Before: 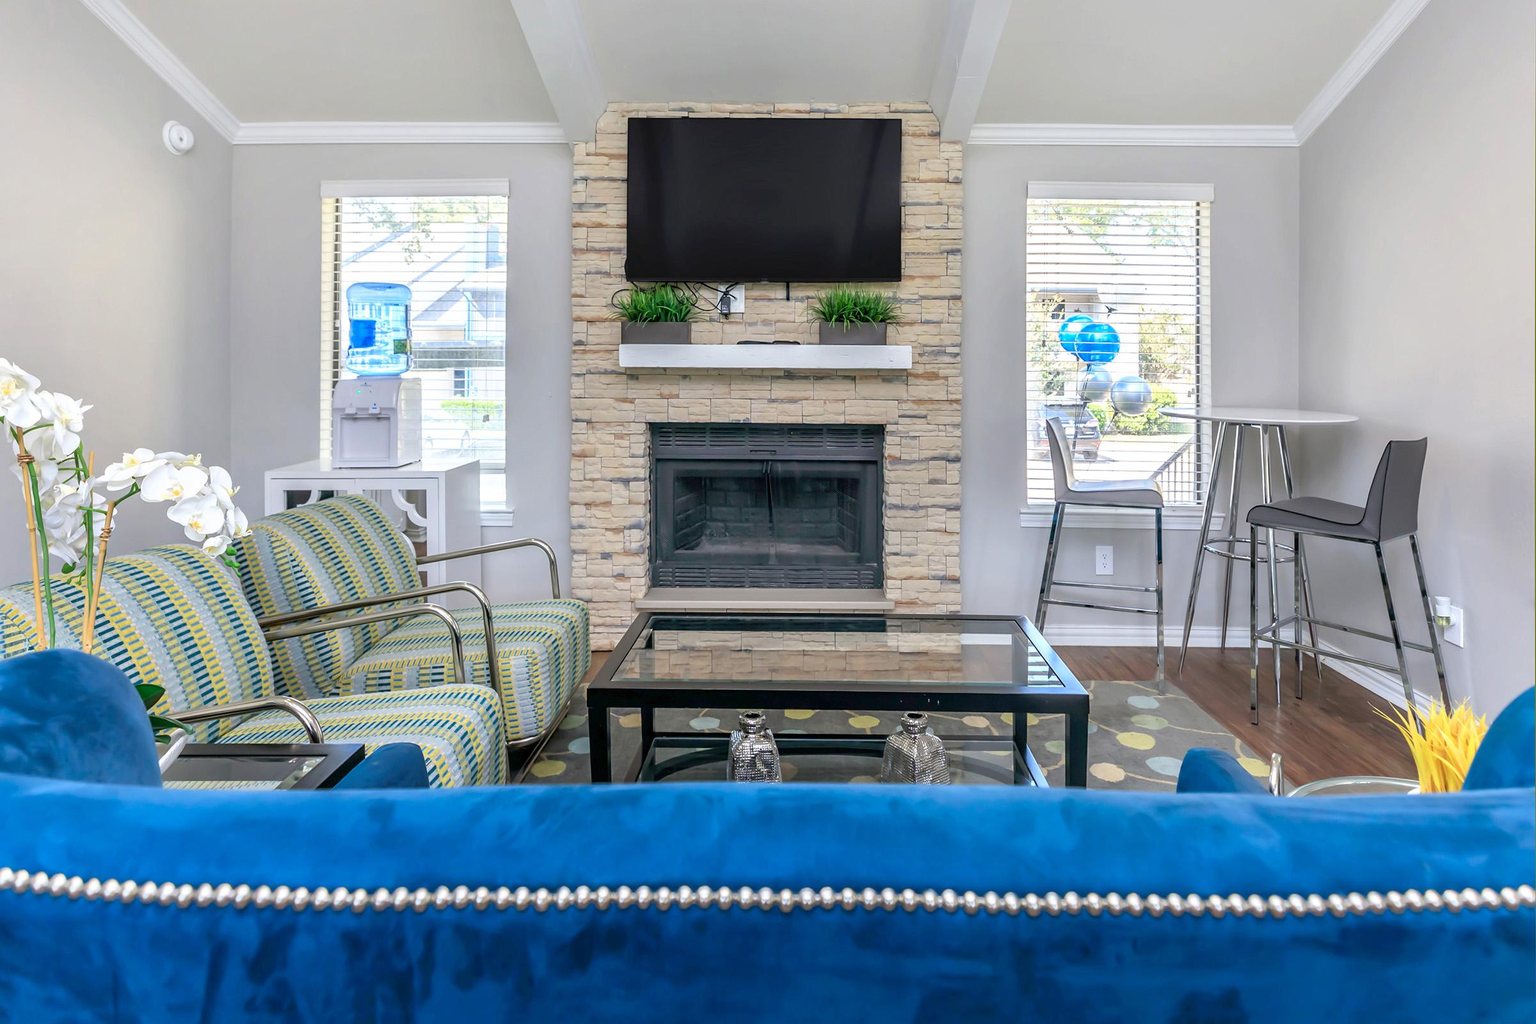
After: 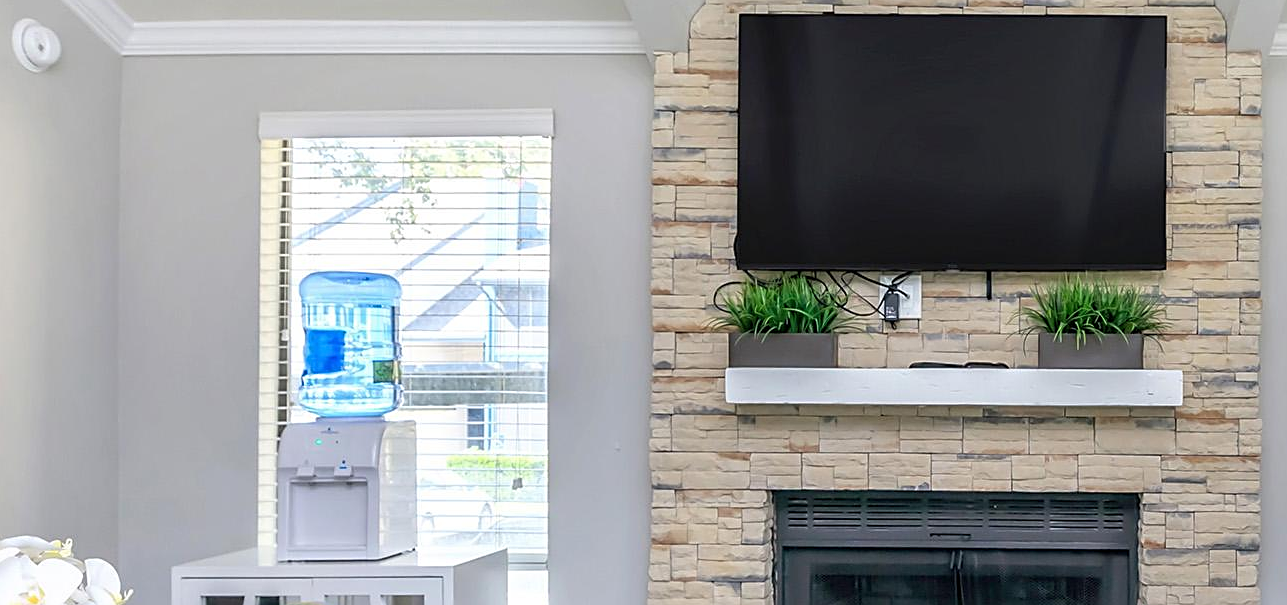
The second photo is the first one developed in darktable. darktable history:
crop: left 10.121%, top 10.631%, right 36.218%, bottom 51.526%
sharpen: on, module defaults
